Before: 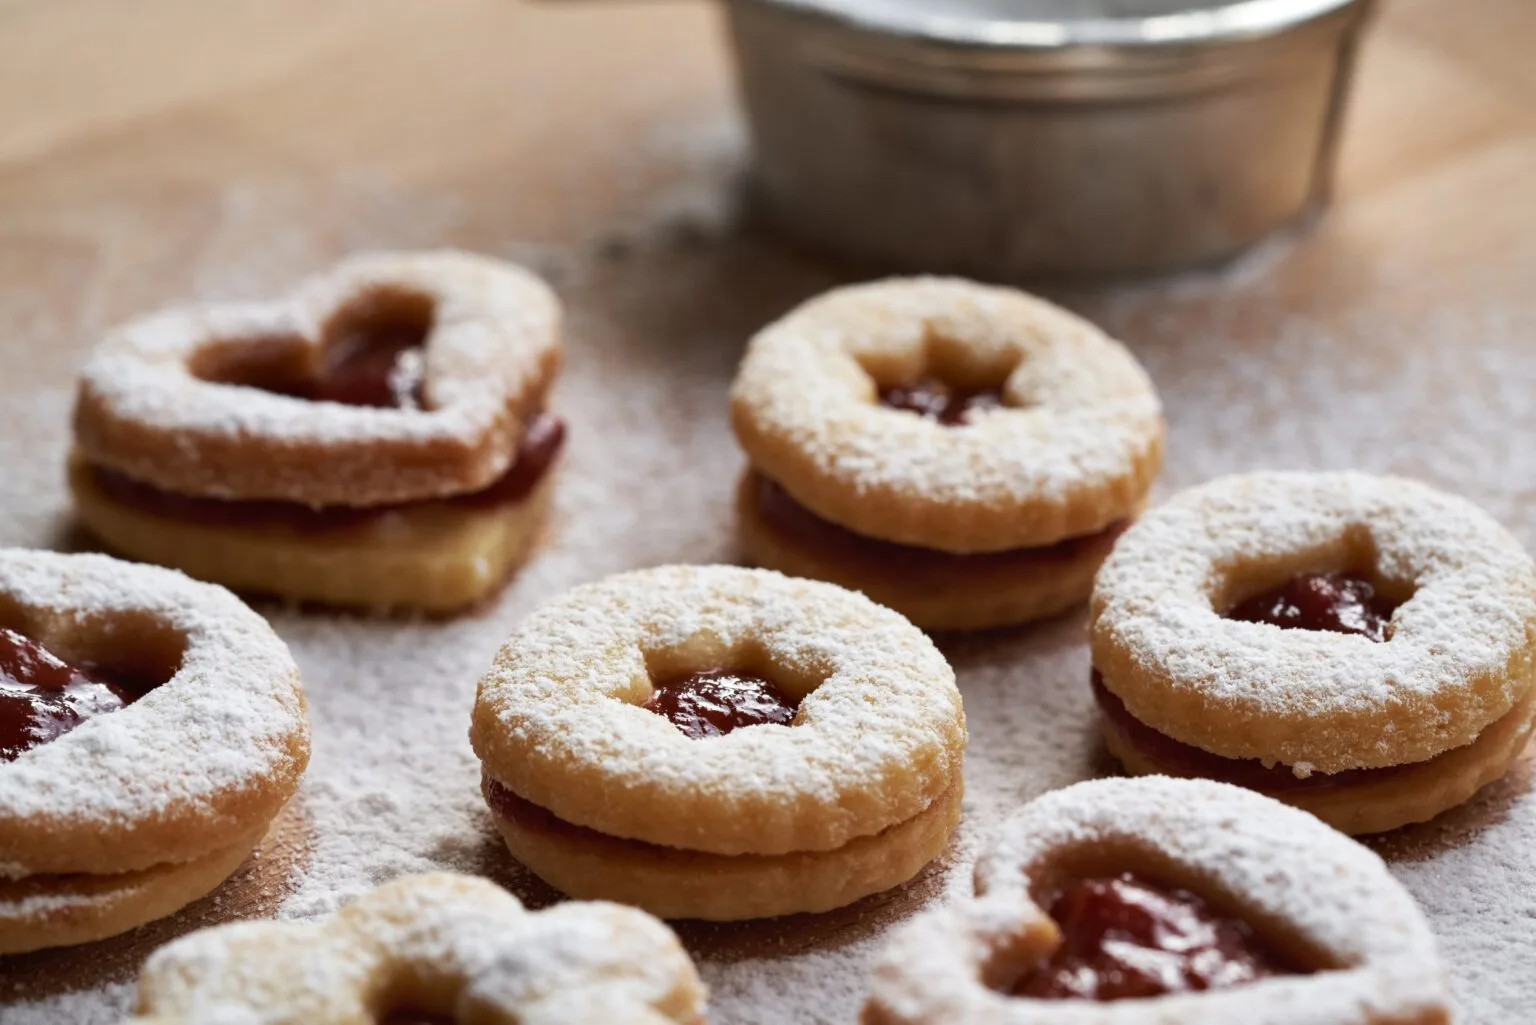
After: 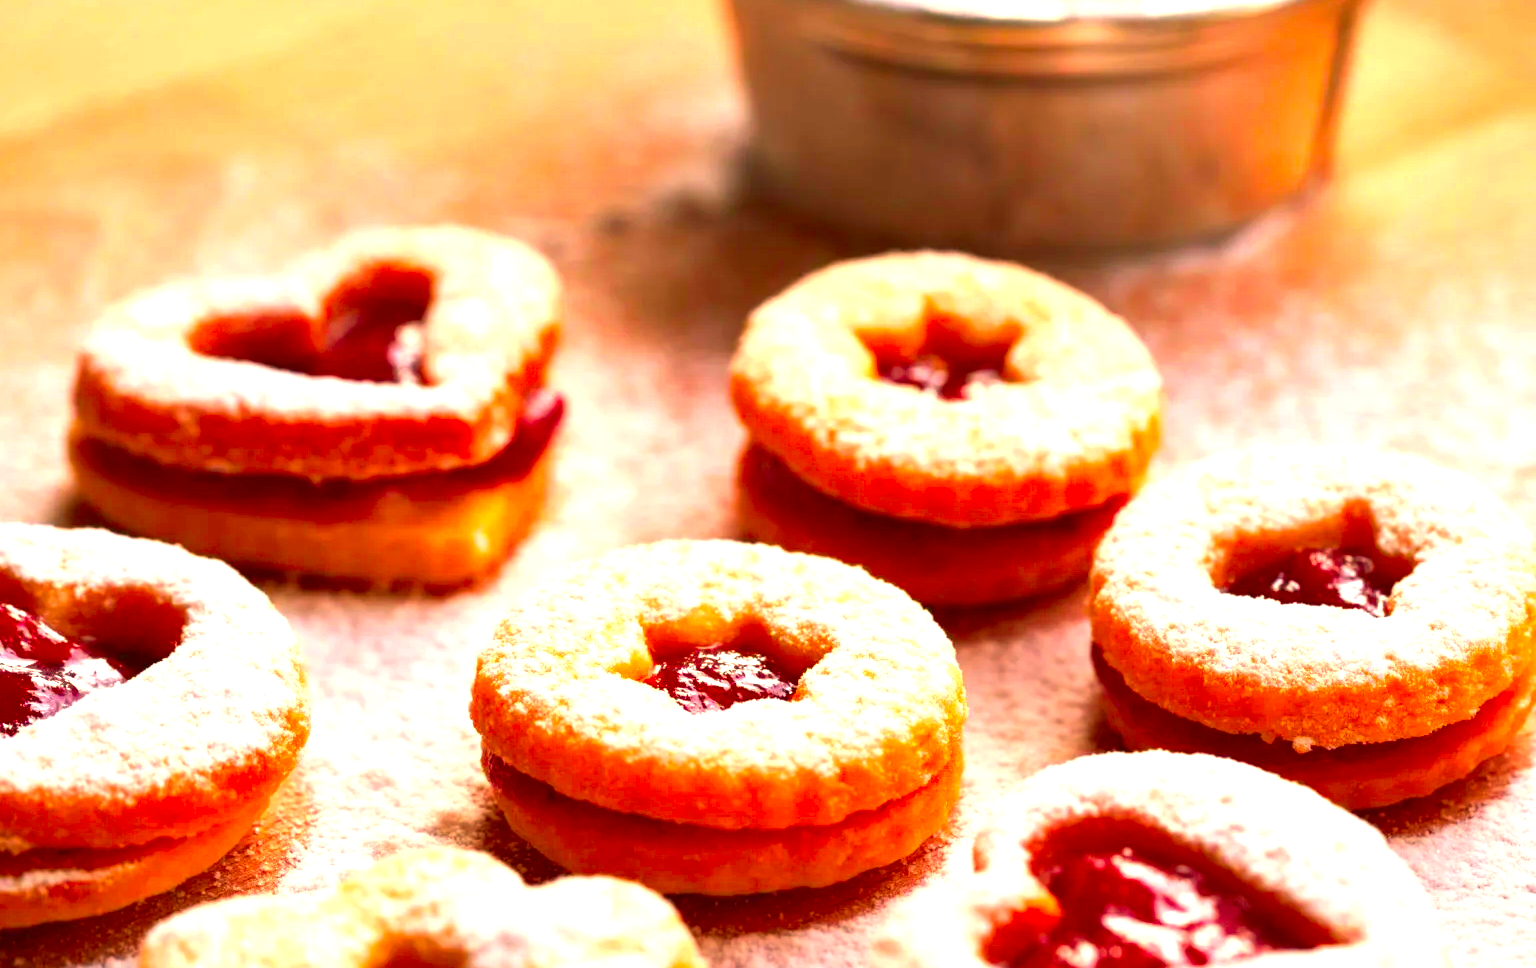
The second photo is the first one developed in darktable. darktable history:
exposure: black level correction 0, exposure 1.1 EV, compensate exposure bias true, compensate highlight preservation false
white balance: red 1.127, blue 0.943
crop and rotate: top 2.479%, bottom 3.018%
color correction: saturation 2.15
